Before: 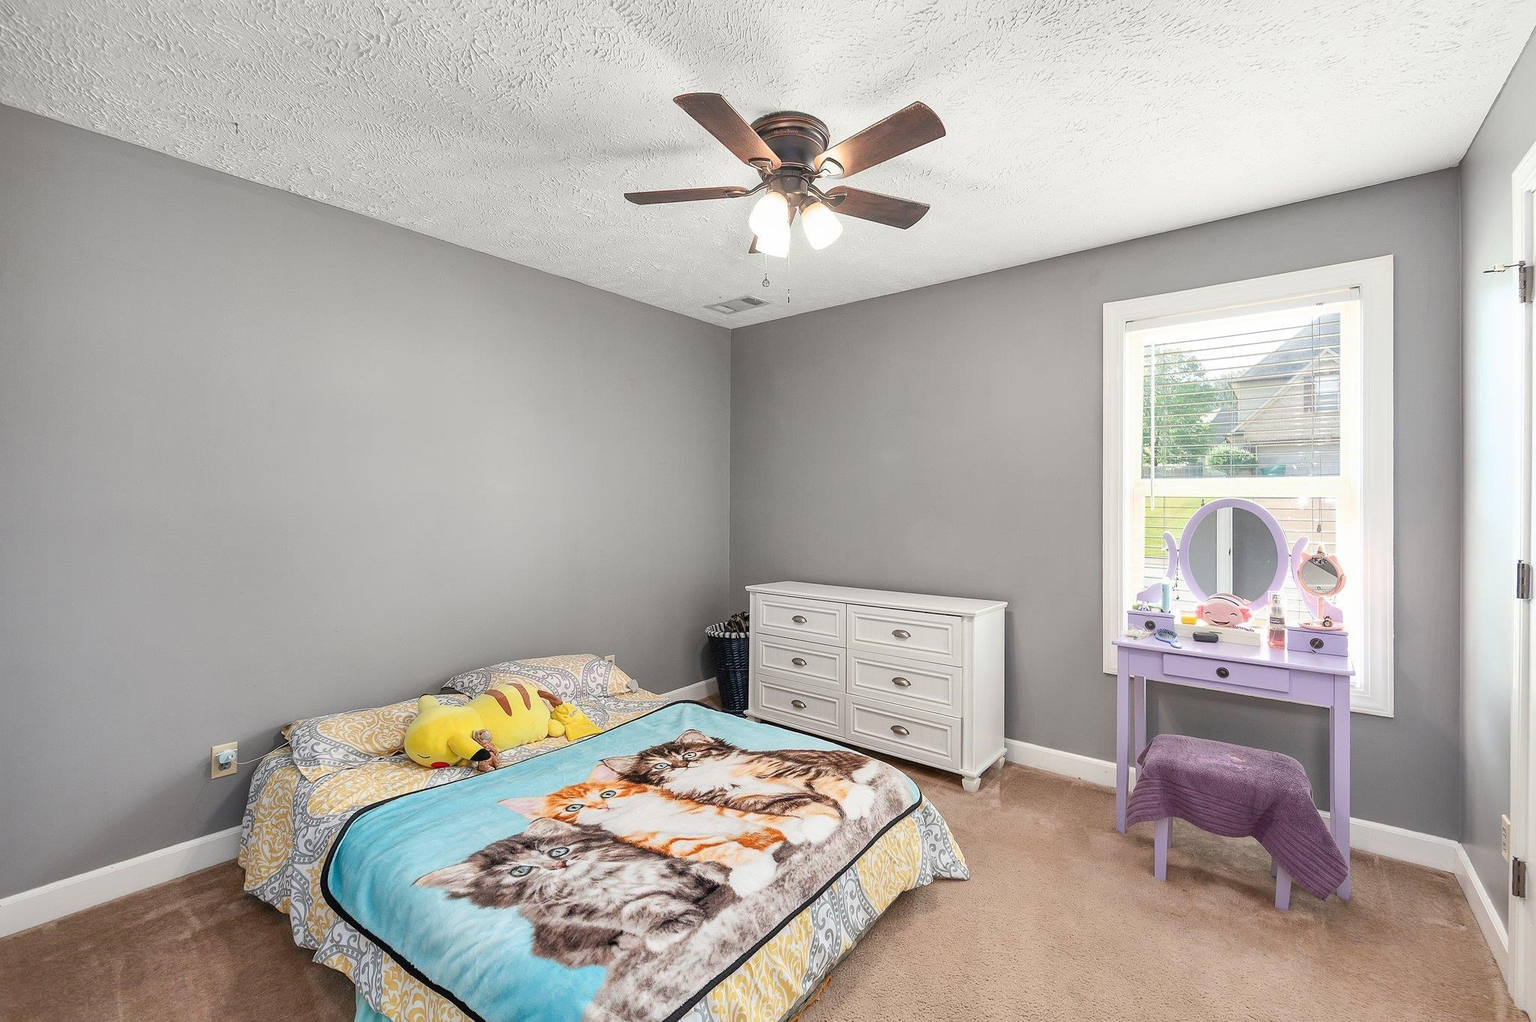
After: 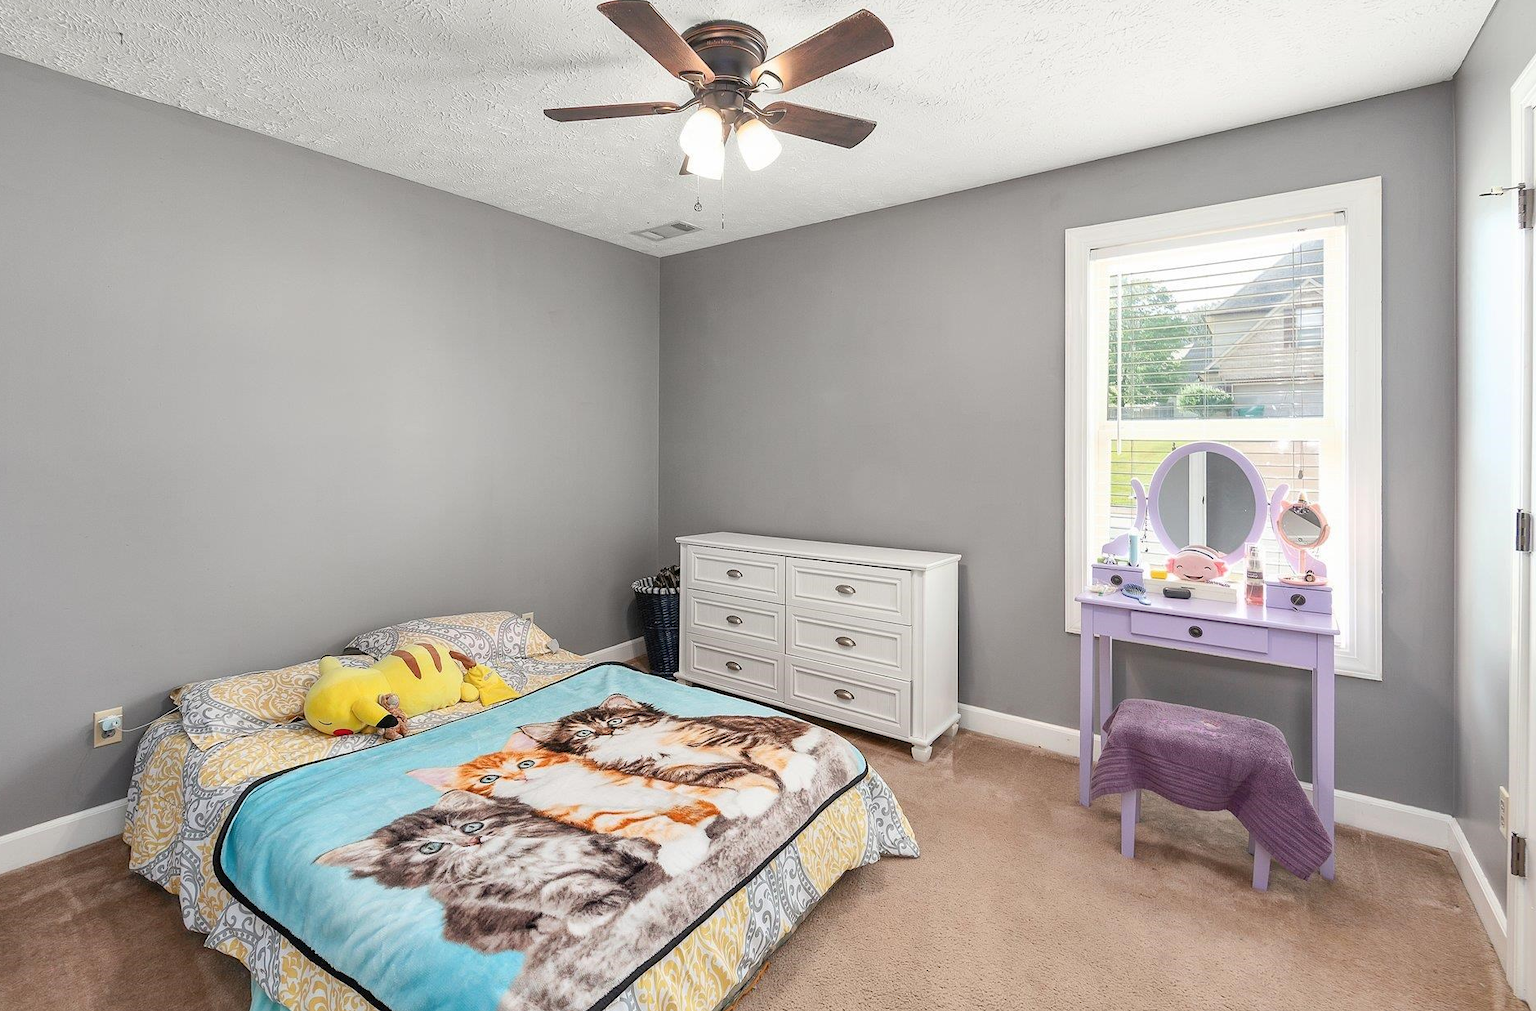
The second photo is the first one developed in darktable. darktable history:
crop and rotate: left 8.178%, top 9.112%
